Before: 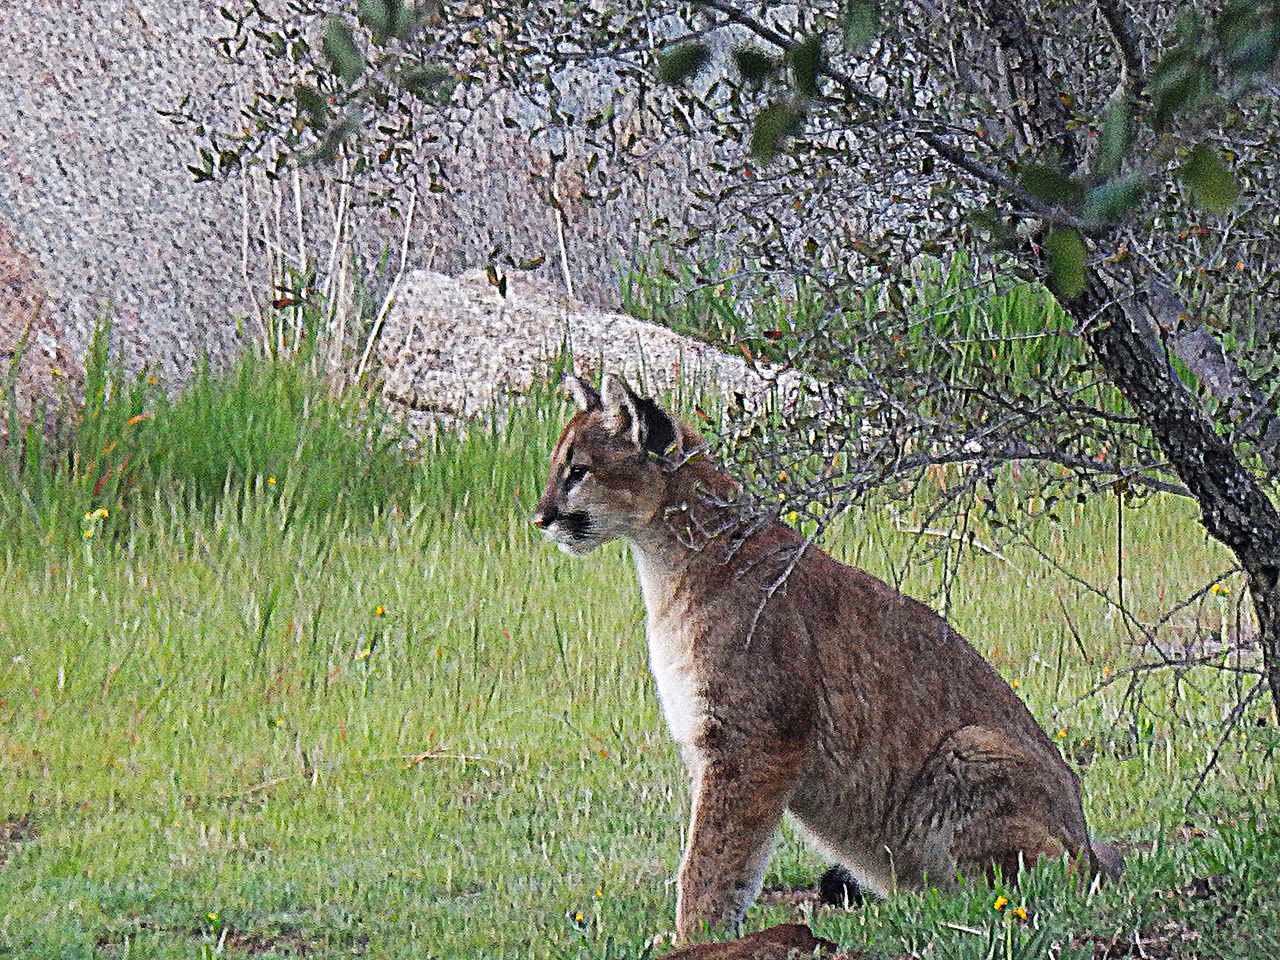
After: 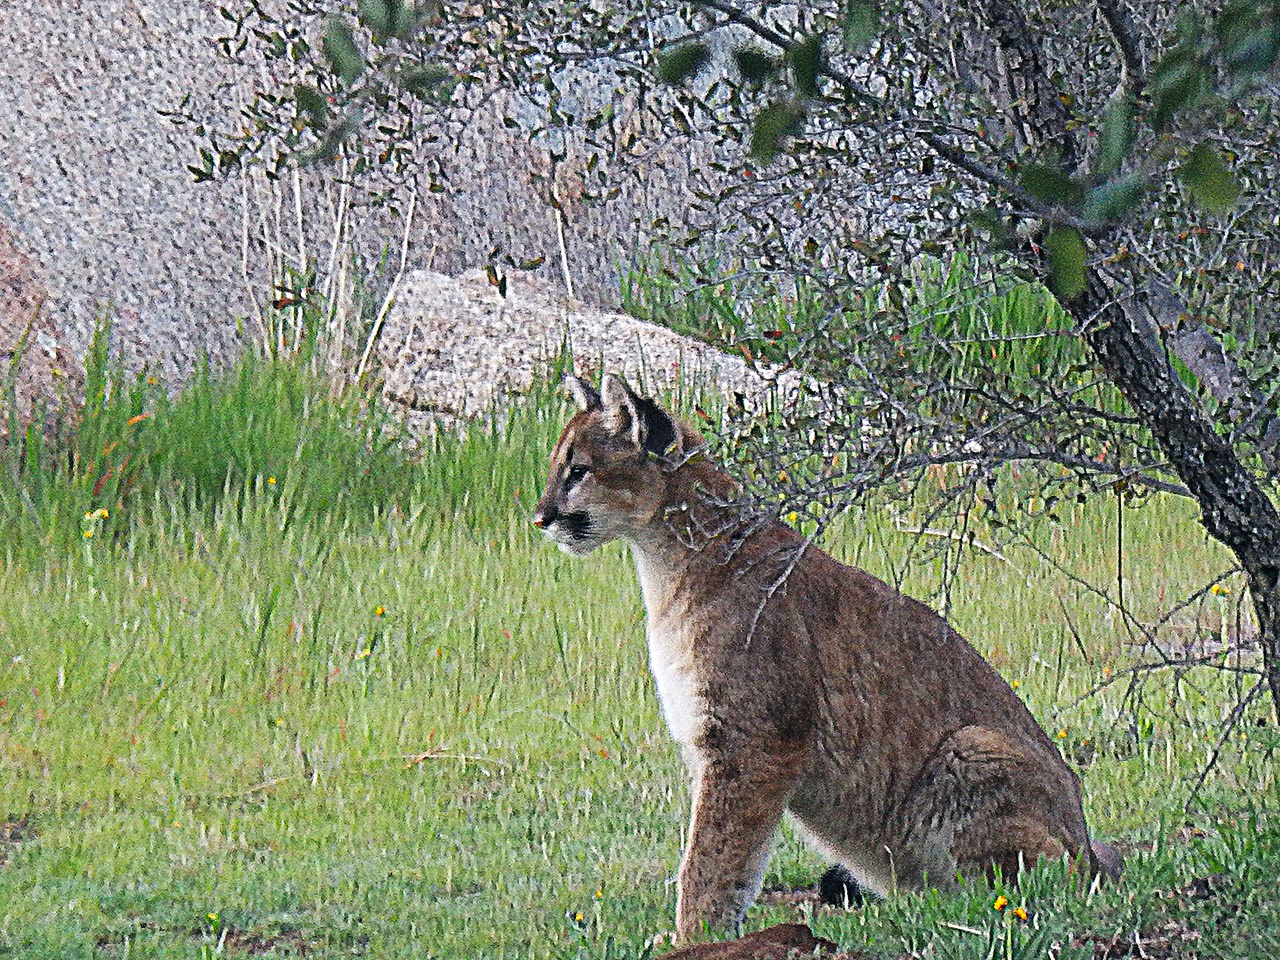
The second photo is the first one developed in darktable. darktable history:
color balance: mode lift, gamma, gain (sRGB), lift [1, 1, 1.022, 1.026]
white balance: red 1, blue 1
